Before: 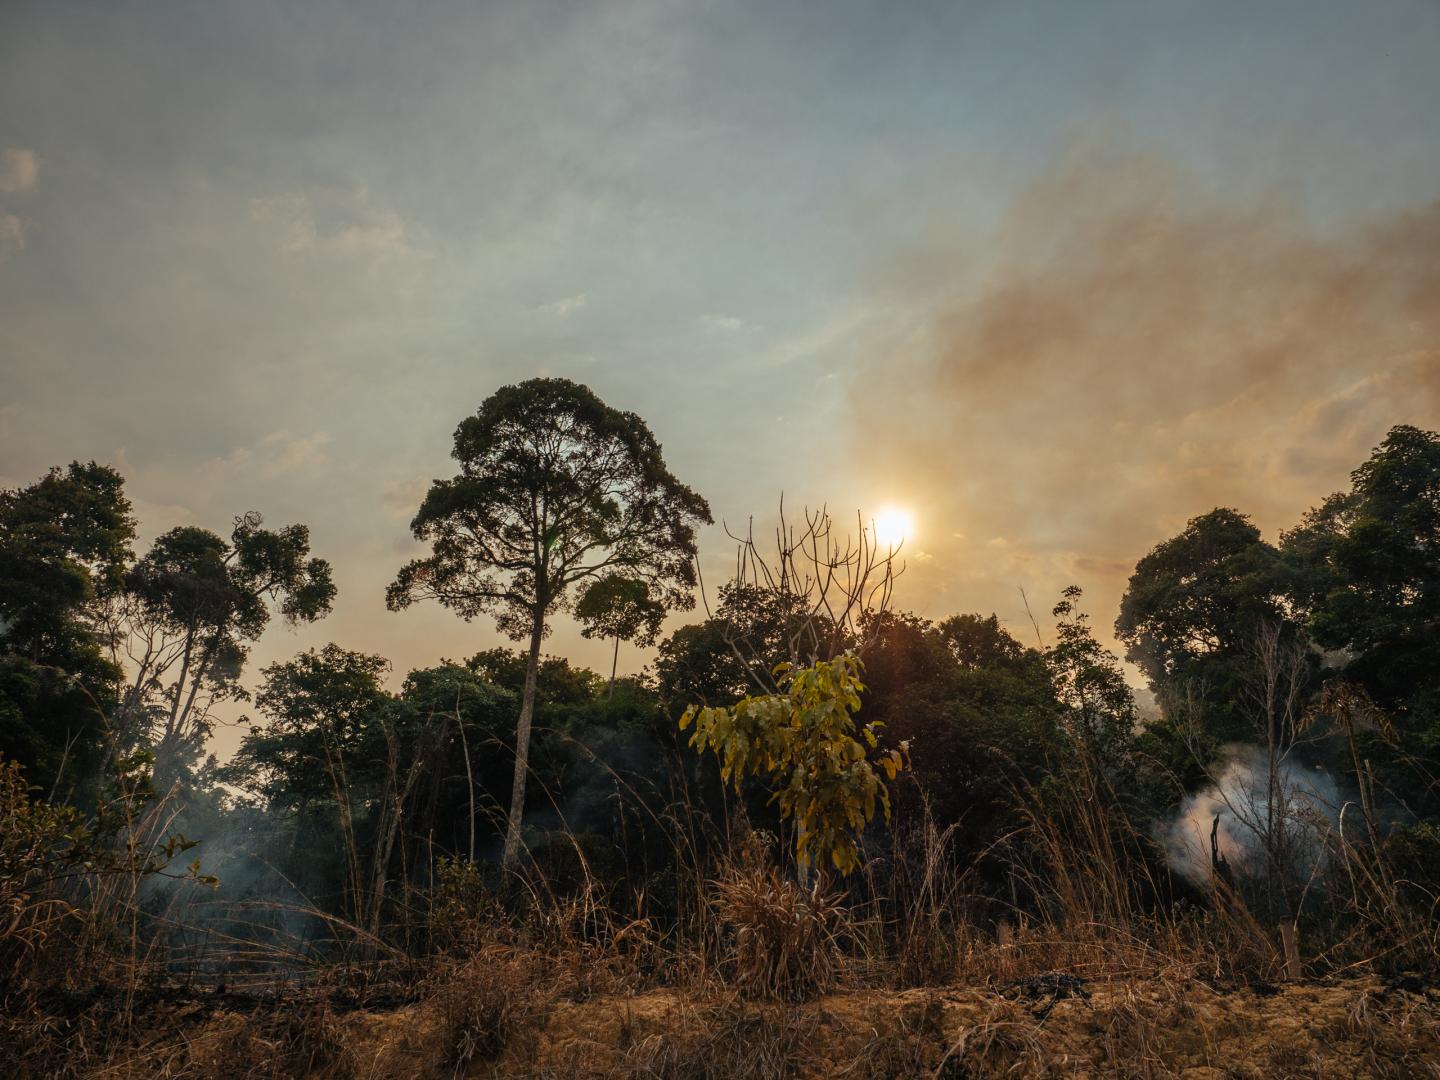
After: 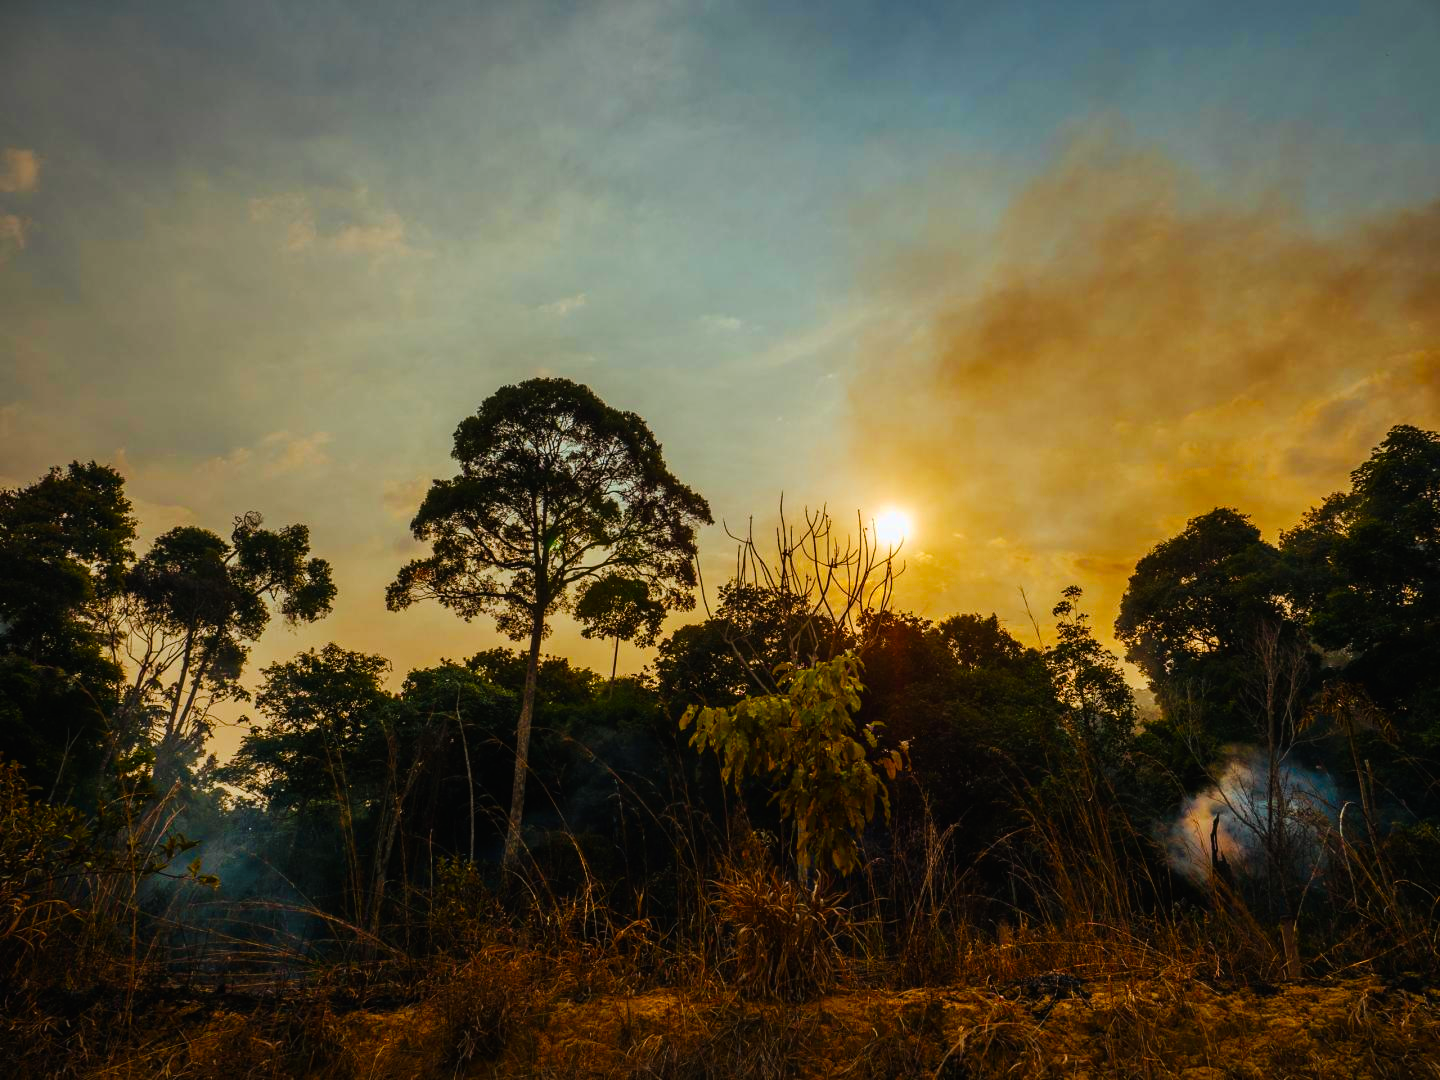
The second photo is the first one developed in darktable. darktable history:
tone curve: curves: ch0 [(0, 0) (0.003, 0.008) (0.011, 0.011) (0.025, 0.014) (0.044, 0.021) (0.069, 0.029) (0.1, 0.042) (0.136, 0.06) (0.177, 0.09) (0.224, 0.126) (0.277, 0.177) (0.335, 0.243) (0.399, 0.31) (0.468, 0.388) (0.543, 0.484) (0.623, 0.585) (0.709, 0.683) (0.801, 0.775) (0.898, 0.873) (1, 1)], preserve colors none
velvia: strength 50.6%, mid-tones bias 0.51
